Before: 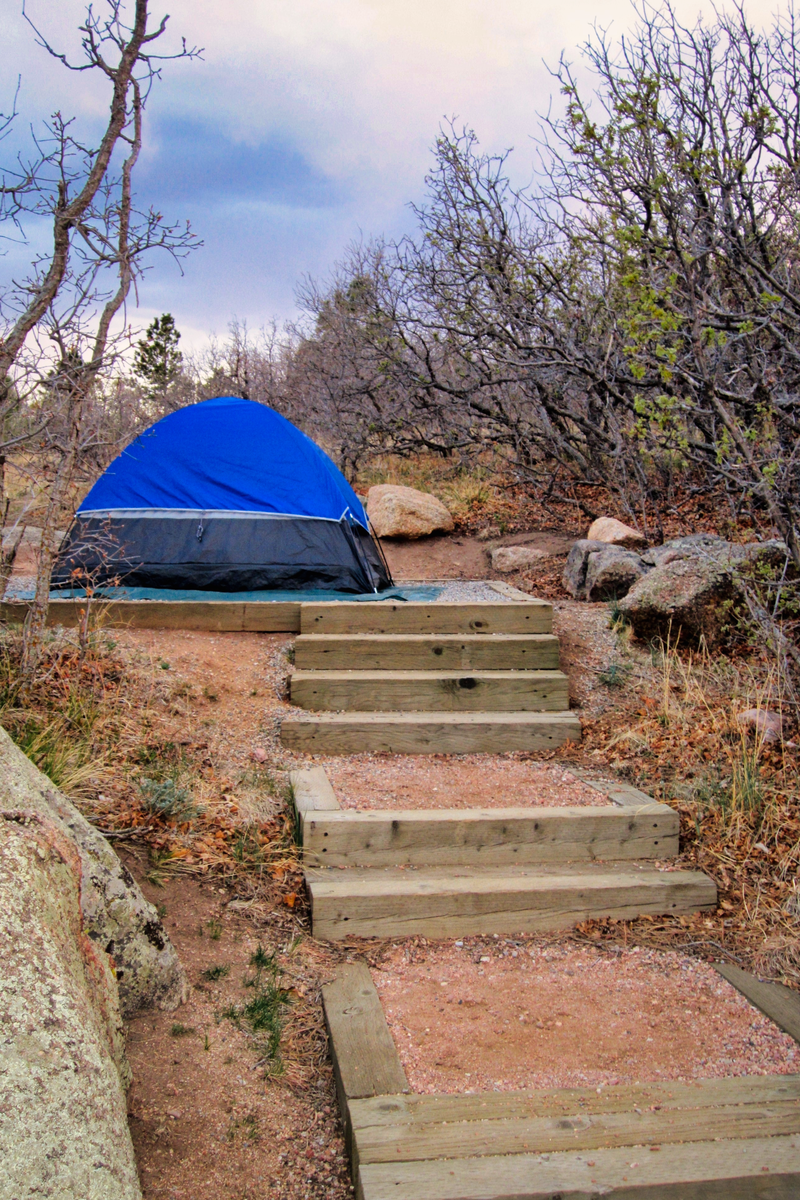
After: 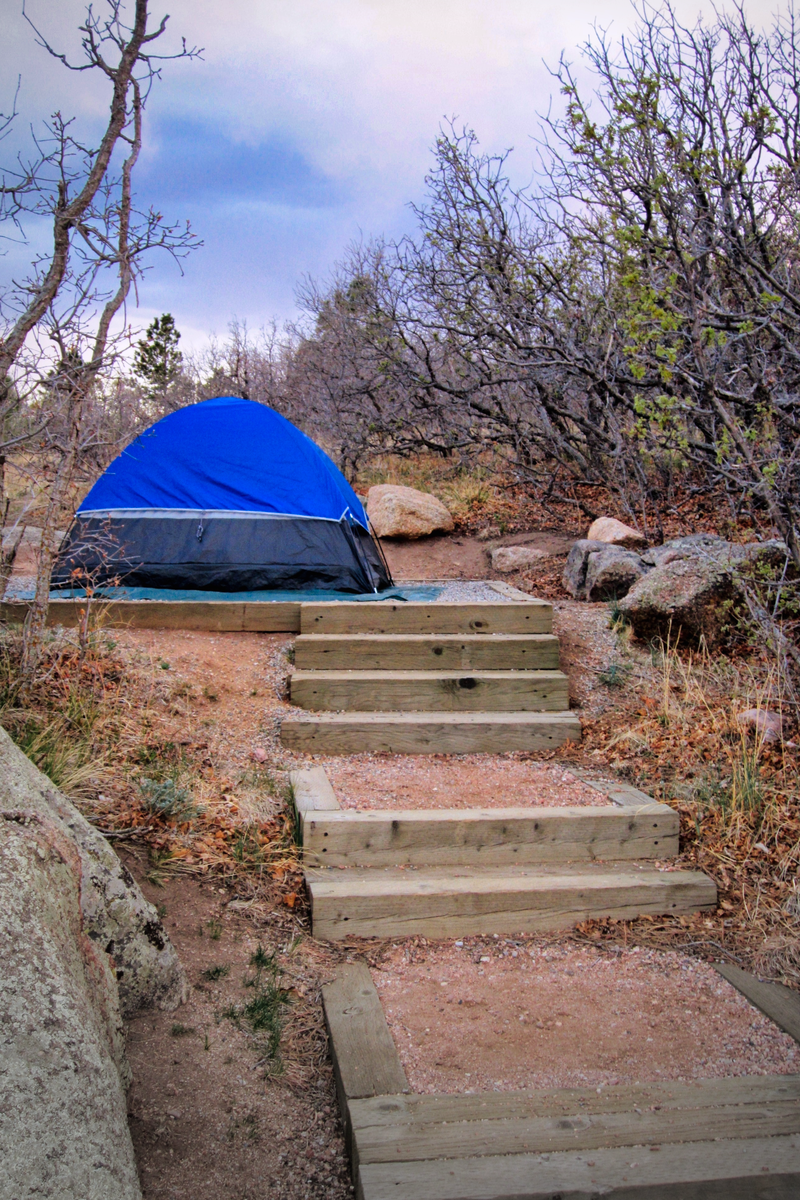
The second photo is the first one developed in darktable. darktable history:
vignetting: fall-off start 73.57%, center (0.22, -0.235)
color calibration: illuminant as shot in camera, x 0.358, y 0.373, temperature 4628.91 K
